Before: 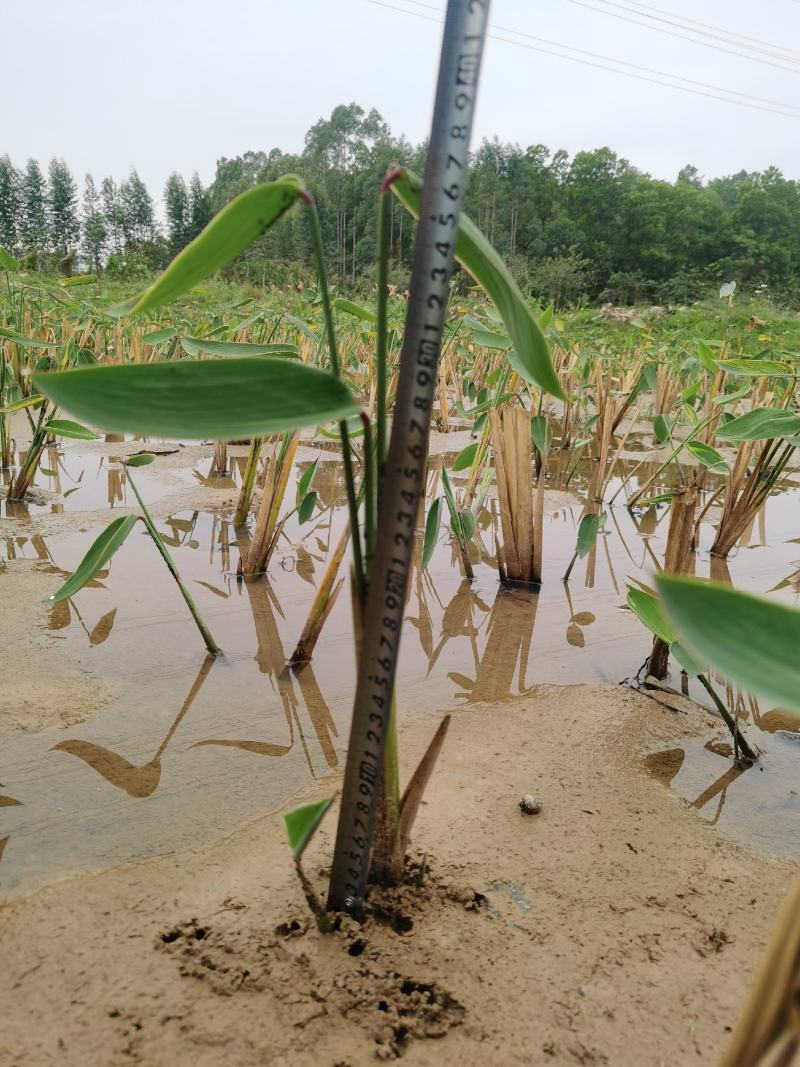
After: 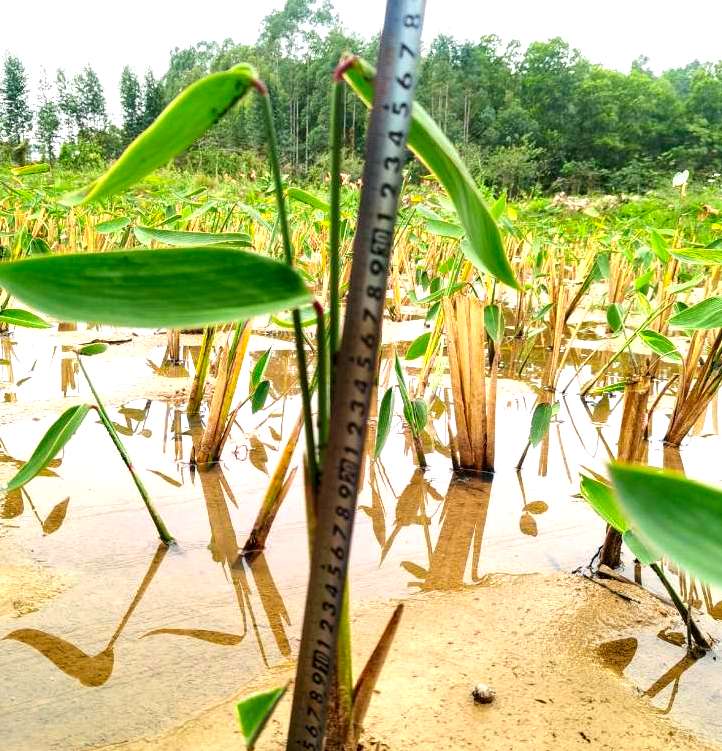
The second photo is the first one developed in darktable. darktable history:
color correction: highlights b* 0.022, saturation 1.32
local contrast: detail 135%, midtone range 0.748
crop: left 5.95%, top 10.448%, right 3.799%, bottom 19.114%
exposure: black level correction 0, exposure 1.179 EV, compensate highlight preservation false
color balance rgb: linear chroma grading › global chroma 15.529%, perceptual saturation grading › global saturation 0.236%
